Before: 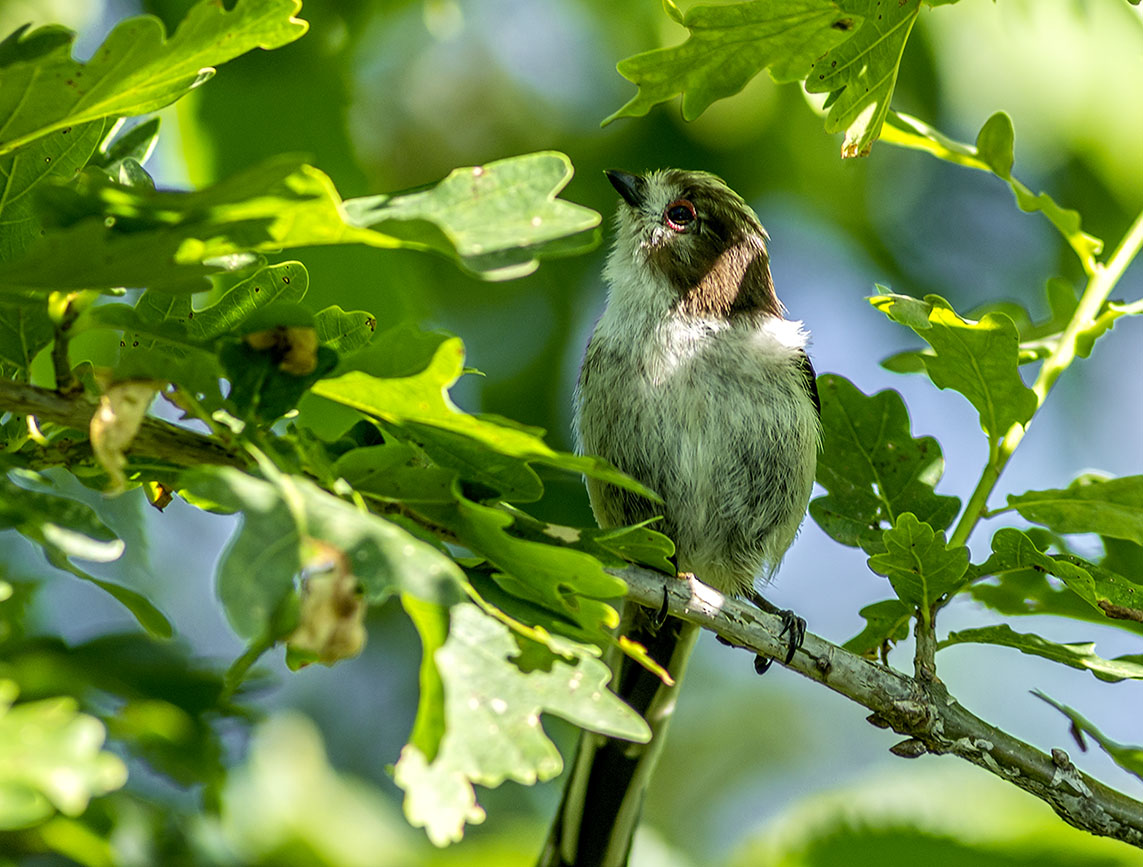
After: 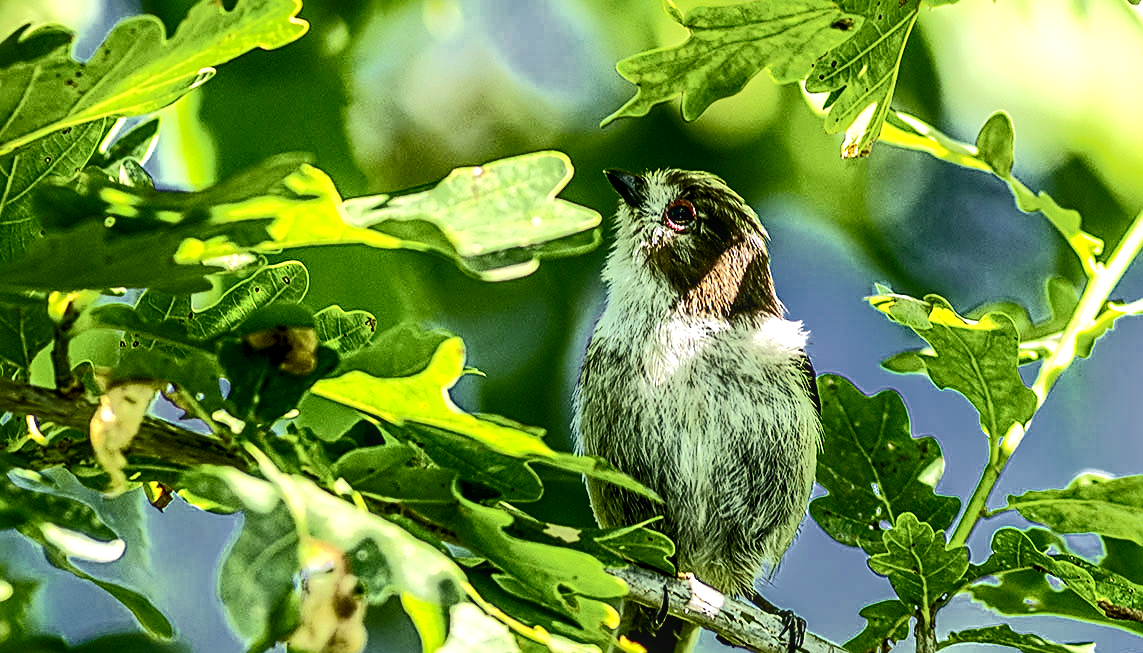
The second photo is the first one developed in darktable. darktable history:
tone equalizer: -8 EV -0.561 EV, edges refinement/feathering 500, mask exposure compensation -1.57 EV, preserve details no
crop: bottom 24.642%
local contrast: on, module defaults
exposure: black level correction 0.001, exposure 0.498 EV, compensate highlight preservation false
tone curve: curves: ch0 [(0, 0) (0.003, 0.002) (0.011, 0.002) (0.025, 0.002) (0.044, 0.007) (0.069, 0.014) (0.1, 0.026) (0.136, 0.04) (0.177, 0.061) (0.224, 0.1) (0.277, 0.151) (0.335, 0.198) (0.399, 0.272) (0.468, 0.387) (0.543, 0.553) (0.623, 0.716) (0.709, 0.8) (0.801, 0.855) (0.898, 0.897) (1, 1)], color space Lab, independent channels, preserve colors none
sharpen: radius 2.53, amount 0.617
base curve: curves: ch0 [(0, 0) (0.297, 0.298) (1, 1)], preserve colors none
color zones: curves: ch0 [(0, 0.497) (0.143, 0.5) (0.286, 0.5) (0.429, 0.483) (0.571, 0.116) (0.714, -0.006) (0.857, 0.28) (1, 0.497)]
